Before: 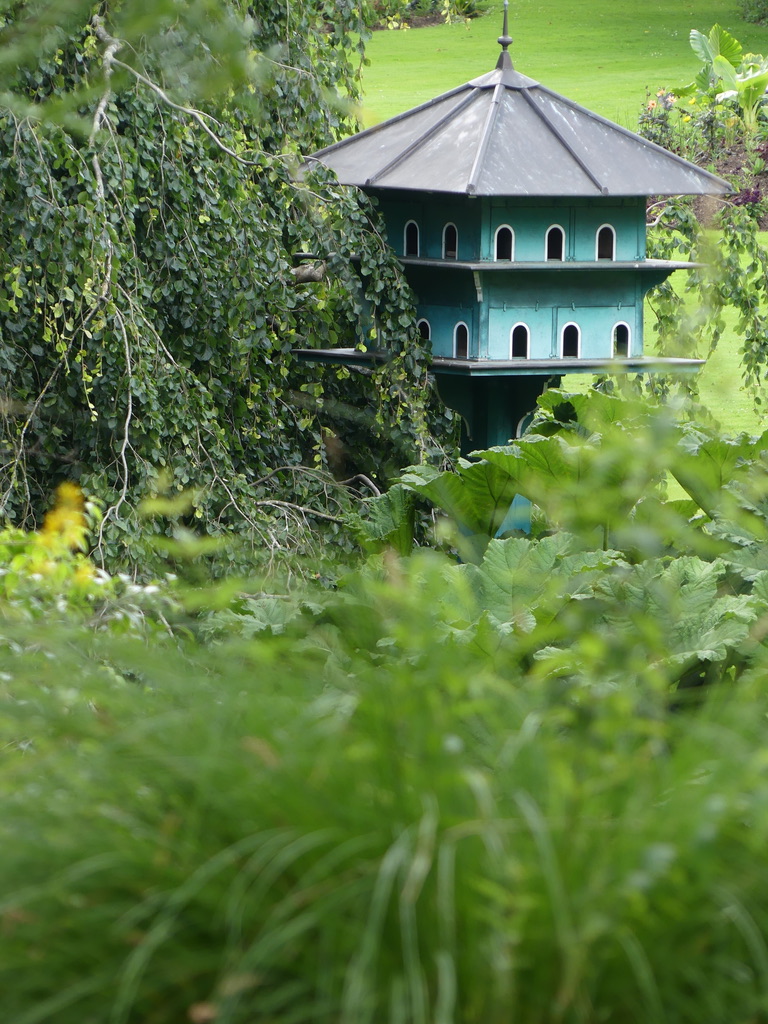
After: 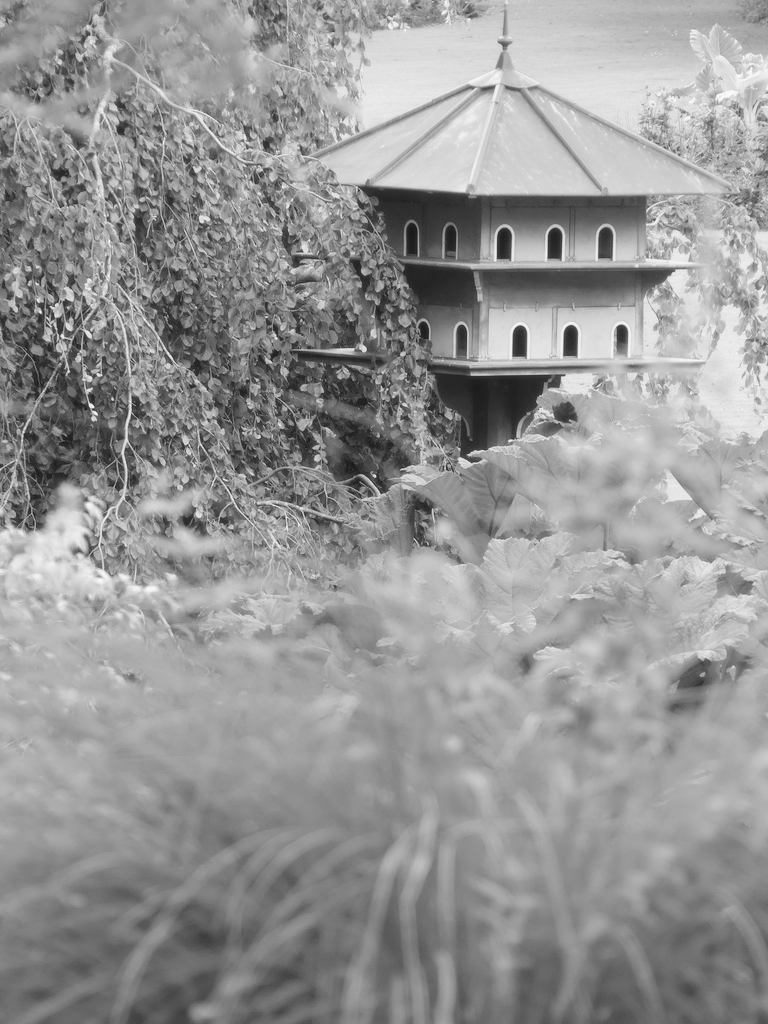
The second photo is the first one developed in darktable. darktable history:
soften: size 10%, saturation 50%, brightness 0.2 EV, mix 10%
color calibration: output R [1.107, -0.012, -0.003, 0], output B [0, 0, 1.308, 0], illuminant custom, x 0.389, y 0.387, temperature 3838.64 K
monochrome: a 32, b 64, size 2.3
global tonemap: drago (0.7, 100)
